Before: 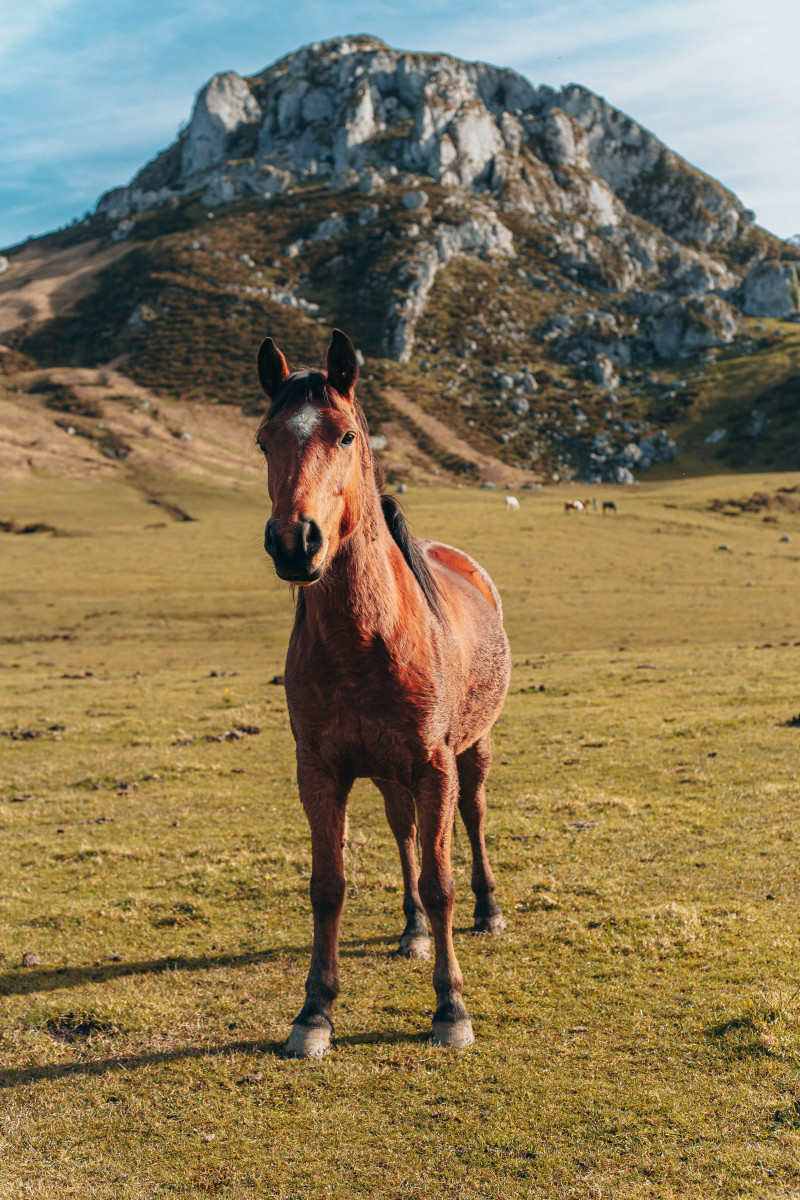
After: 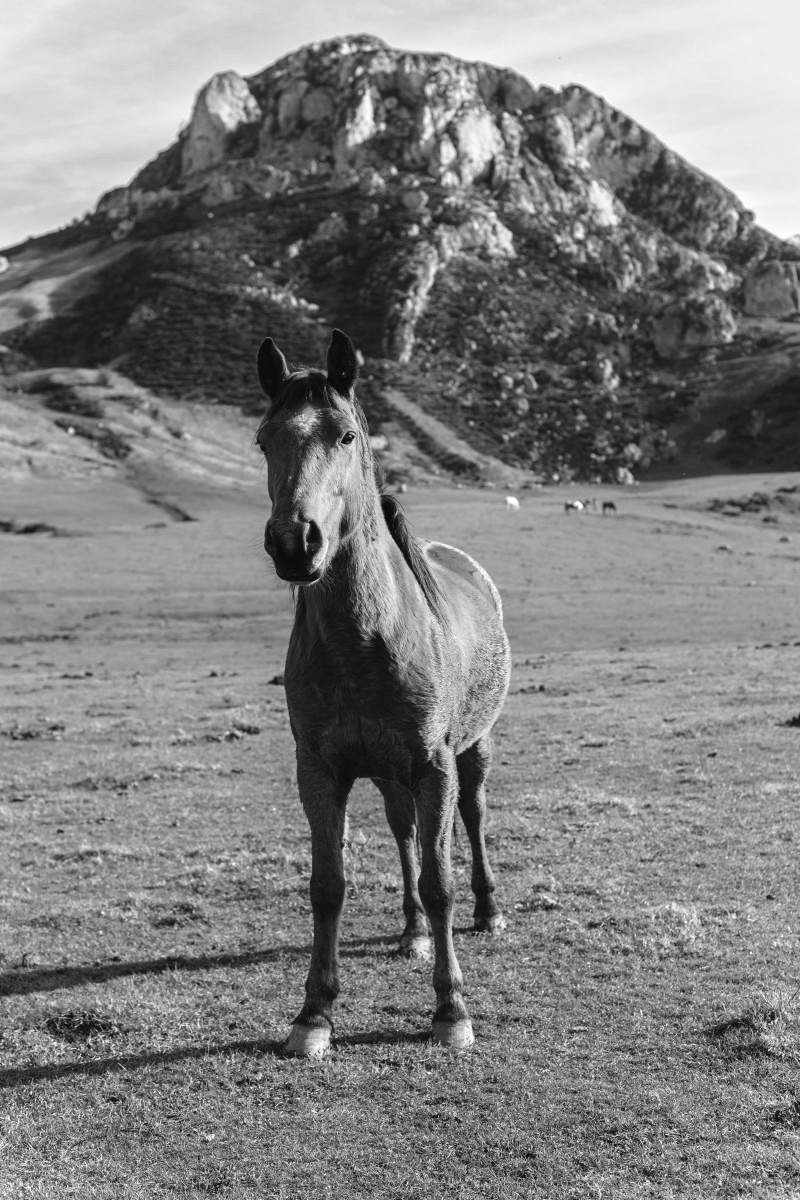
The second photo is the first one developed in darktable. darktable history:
tone equalizer: -8 EV 0.02 EV, -7 EV -0.006 EV, -6 EV 0.021 EV, -5 EV 0.05 EV, -4 EV 0.292 EV, -3 EV 0.658 EV, -2 EV 0.572 EV, -1 EV 0.196 EV, +0 EV 0.03 EV, smoothing diameter 2.1%, edges refinement/feathering 17.25, mask exposure compensation -1.57 EV, filter diffusion 5
color calibration: output gray [0.253, 0.26, 0.487, 0], illuminant same as pipeline (D50), adaptation XYZ, x 0.346, y 0.358, temperature 5003.81 K
